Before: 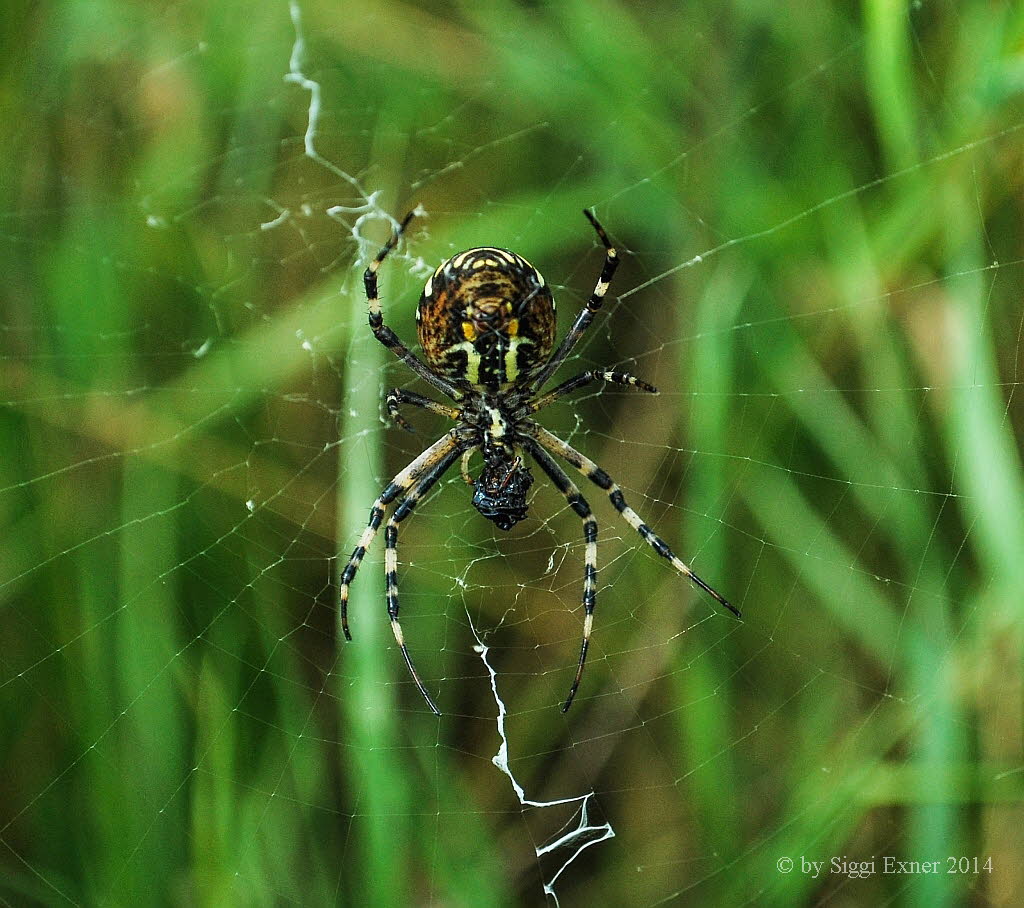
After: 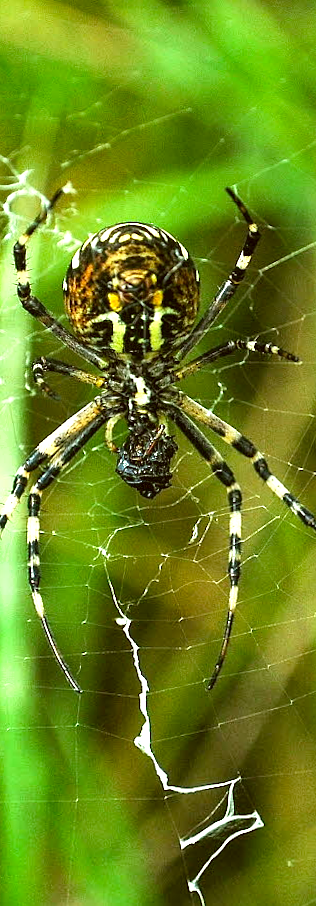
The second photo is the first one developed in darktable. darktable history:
exposure: exposure 1.061 EV, compensate highlight preservation false
crop: left 33.36%, right 33.36%
color correction: highlights a* -1.43, highlights b* 10.12, shadows a* 0.395, shadows b* 19.35
shadows and highlights: shadows 25, highlights -48, soften with gaussian
rotate and perspective: rotation 0.215°, lens shift (vertical) -0.139, crop left 0.069, crop right 0.939, crop top 0.002, crop bottom 0.996
